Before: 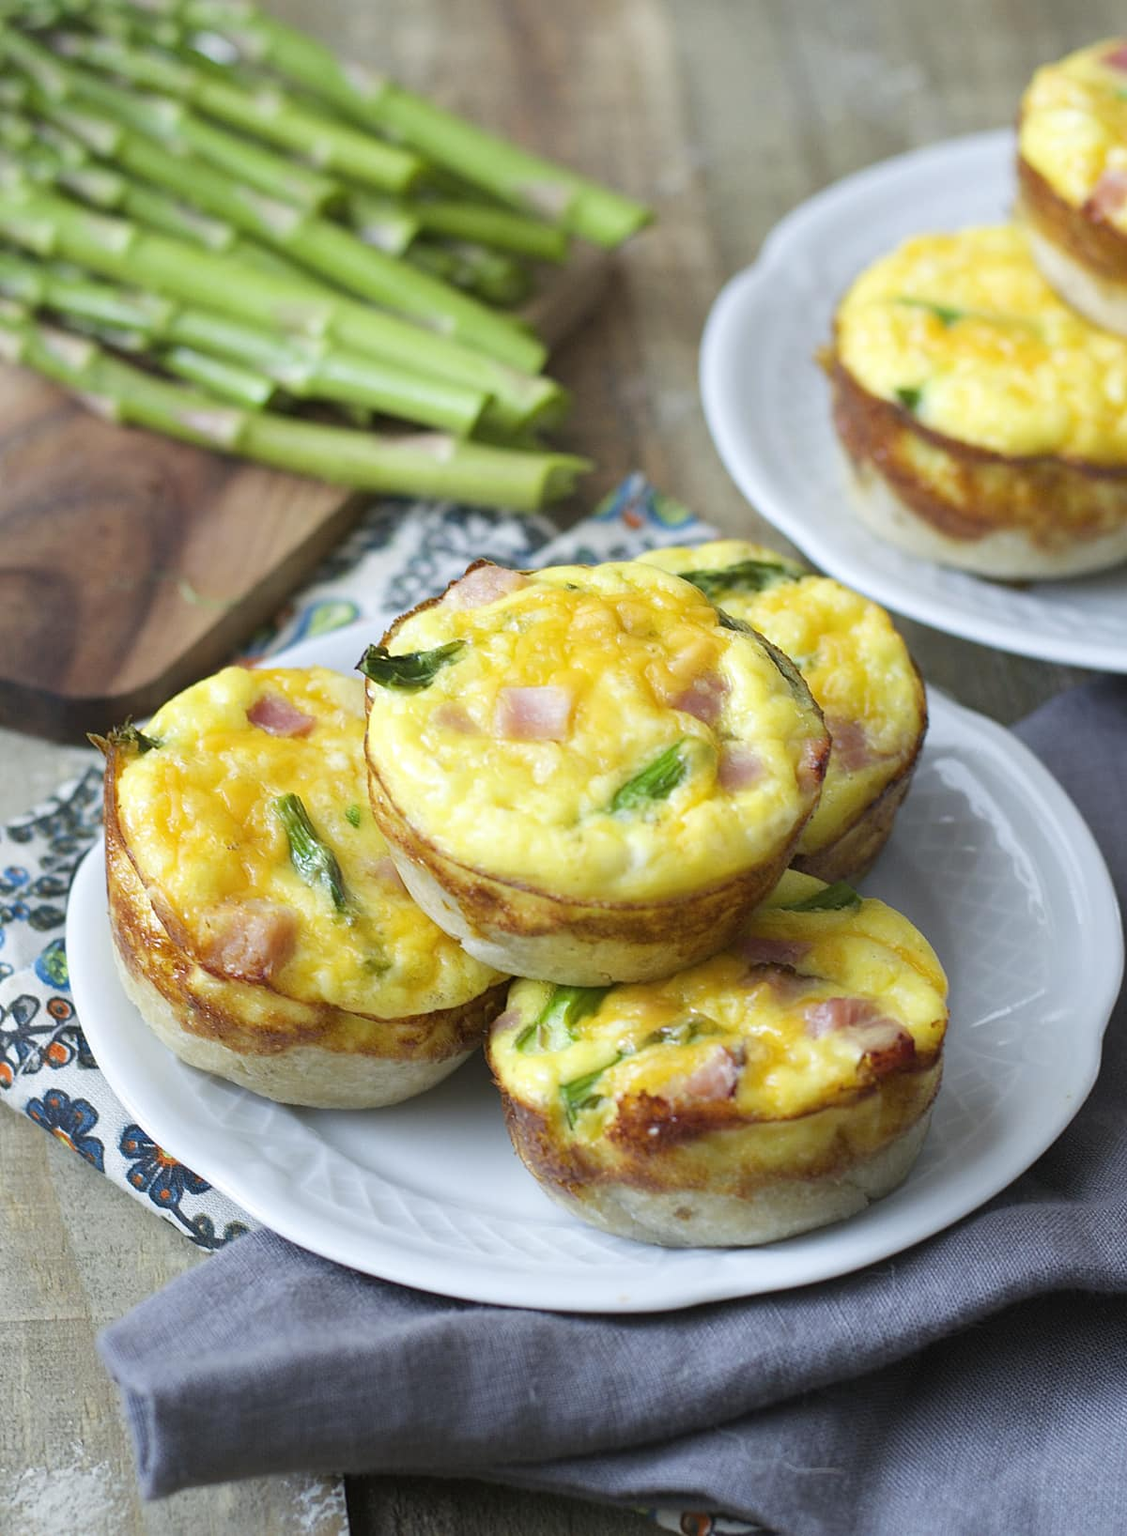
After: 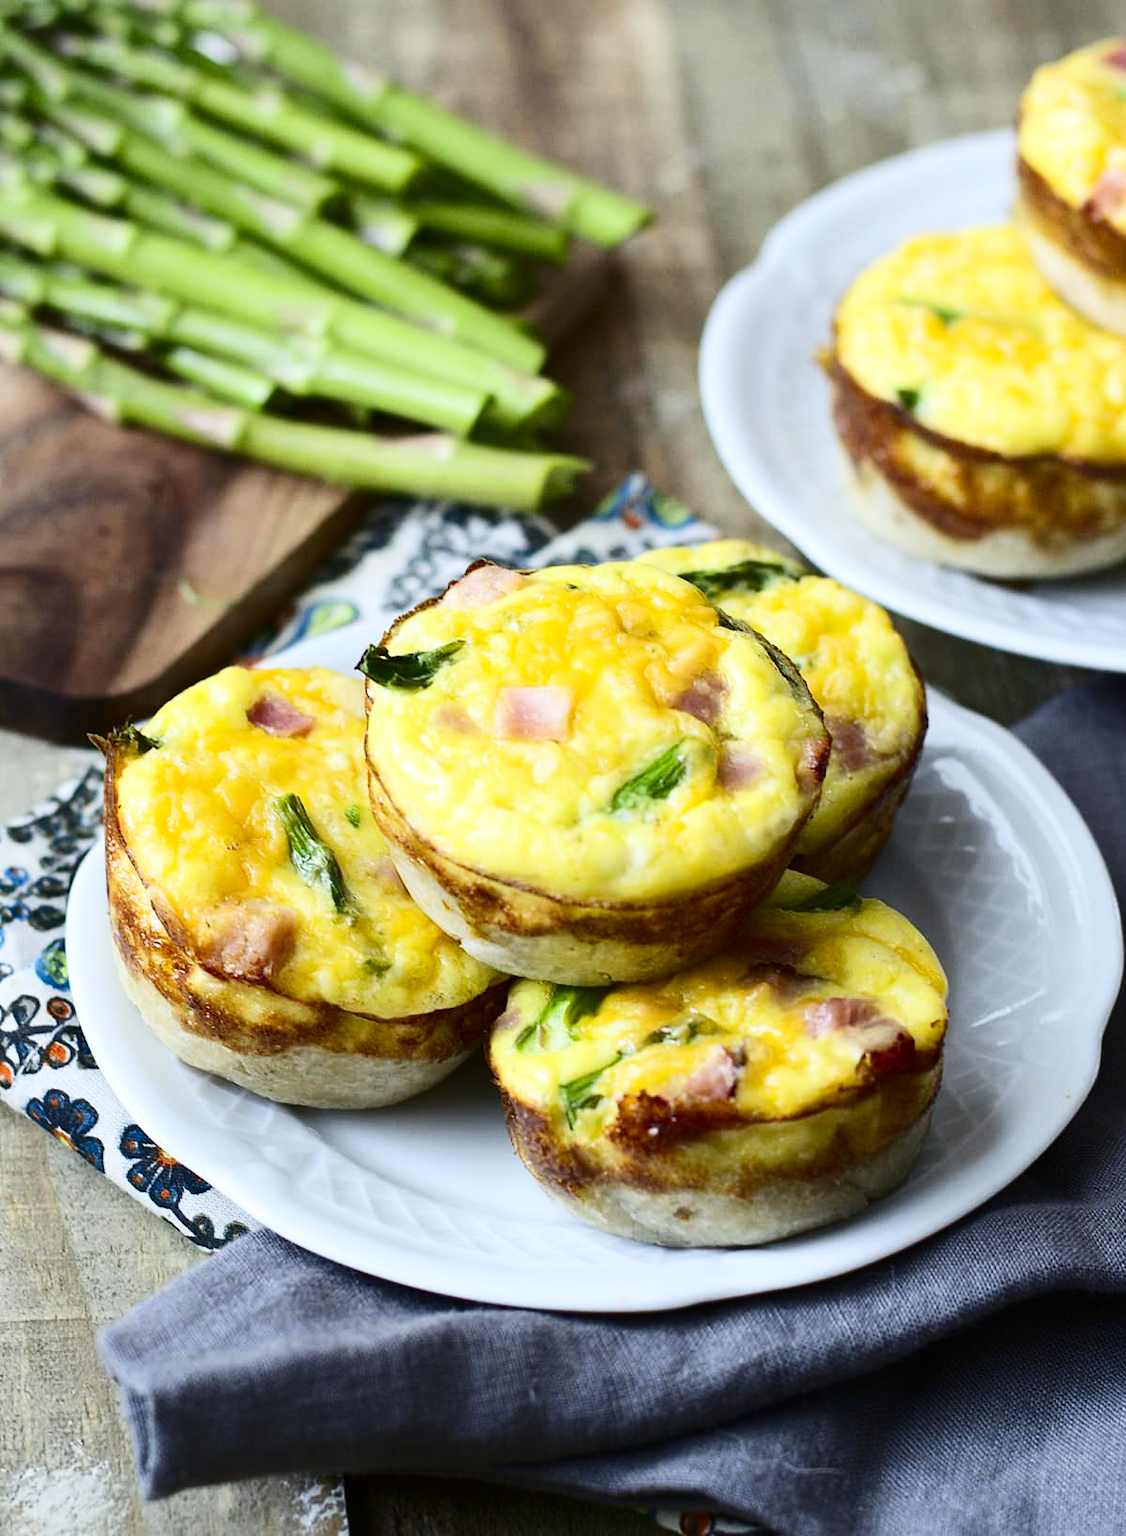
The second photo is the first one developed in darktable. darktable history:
contrast brightness saturation: contrast 0.32, brightness -0.08, saturation 0.17
